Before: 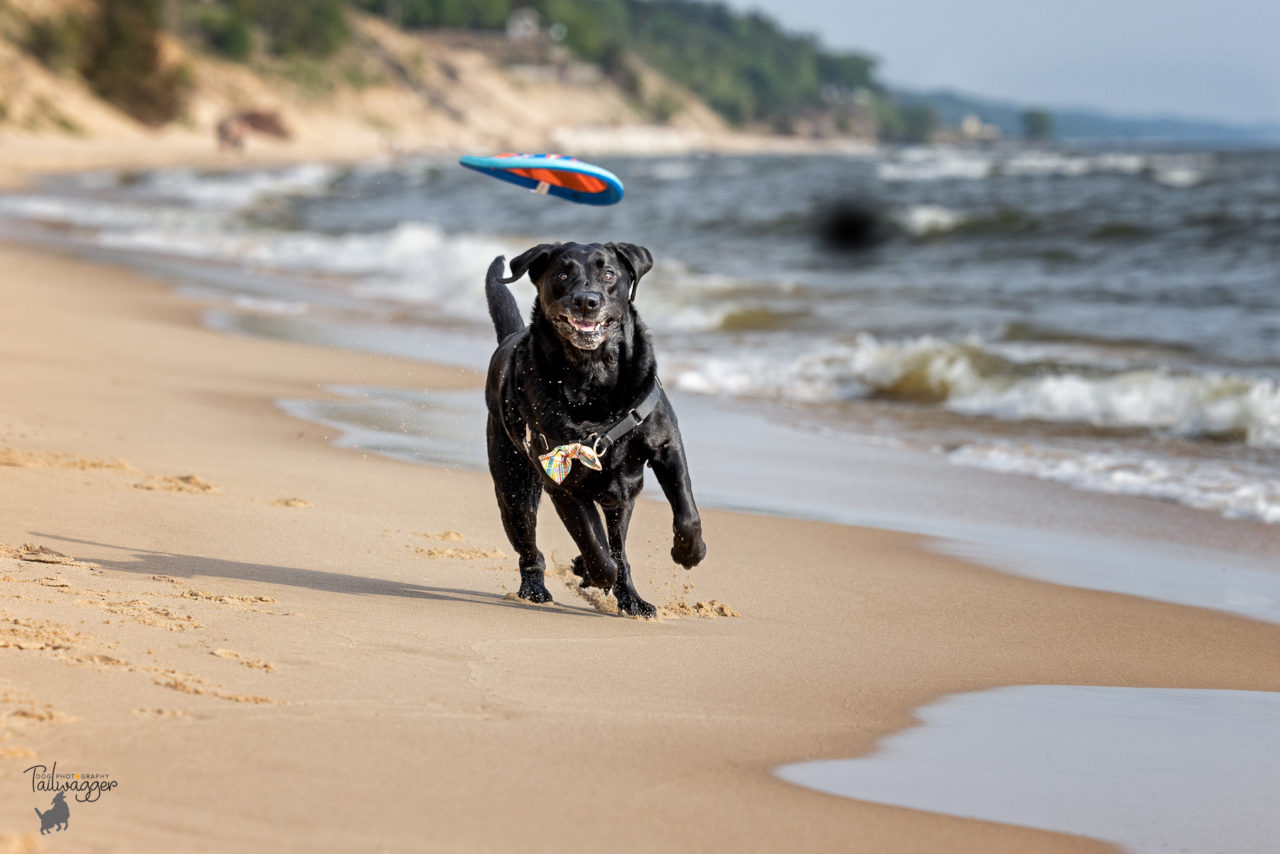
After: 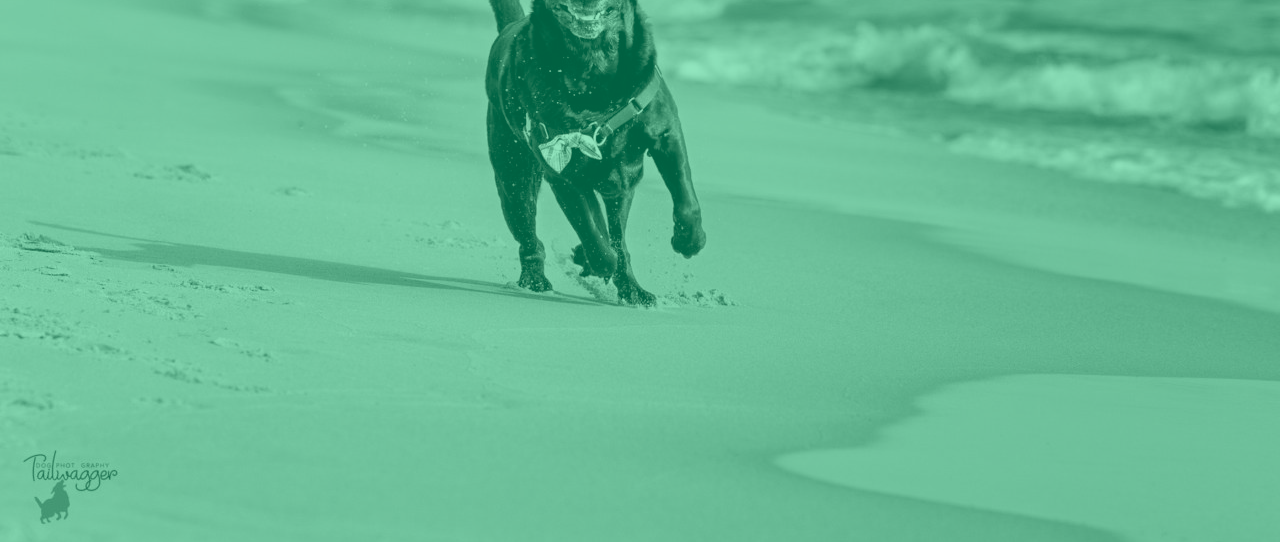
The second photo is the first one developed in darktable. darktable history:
colorize: hue 147.6°, saturation 65%, lightness 21.64%
crop and rotate: top 36.435%
